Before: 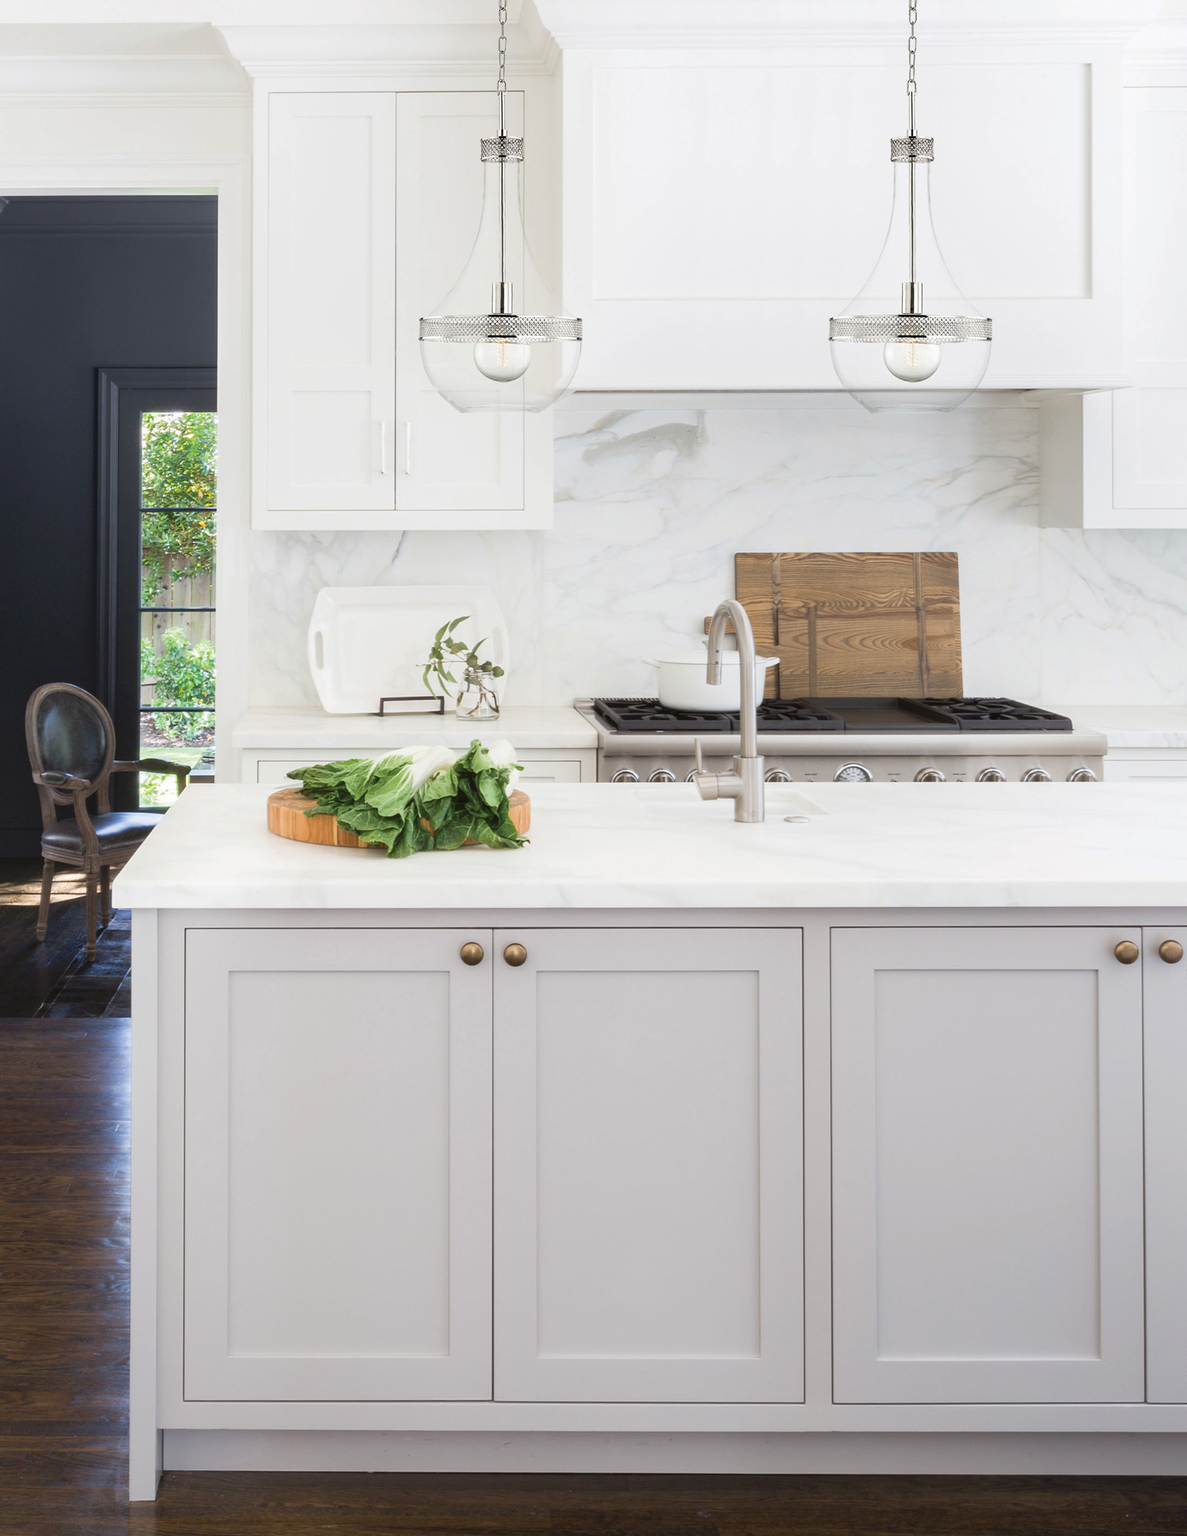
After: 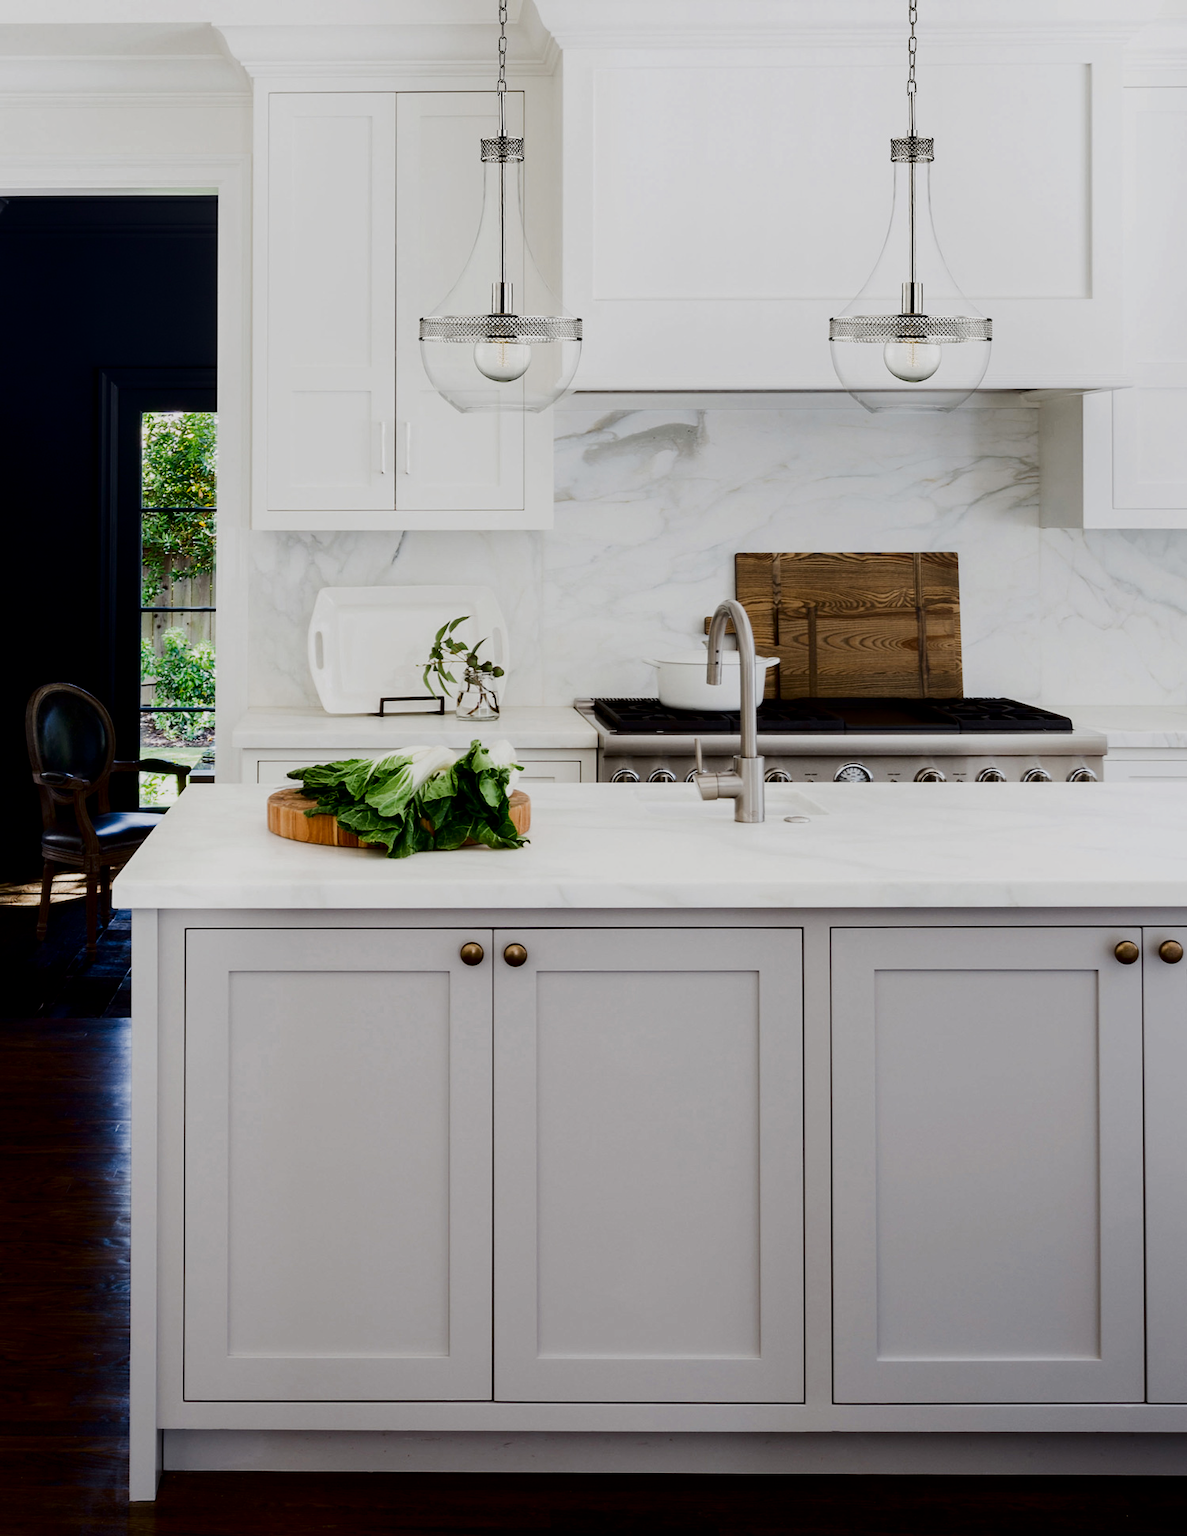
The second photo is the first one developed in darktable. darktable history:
filmic rgb: black relative exposure -5 EV, white relative exposure 3.5 EV, hardness 3.19, contrast 1.4, highlights saturation mix -30%
contrast brightness saturation: contrast 0.09, brightness -0.59, saturation 0.17
